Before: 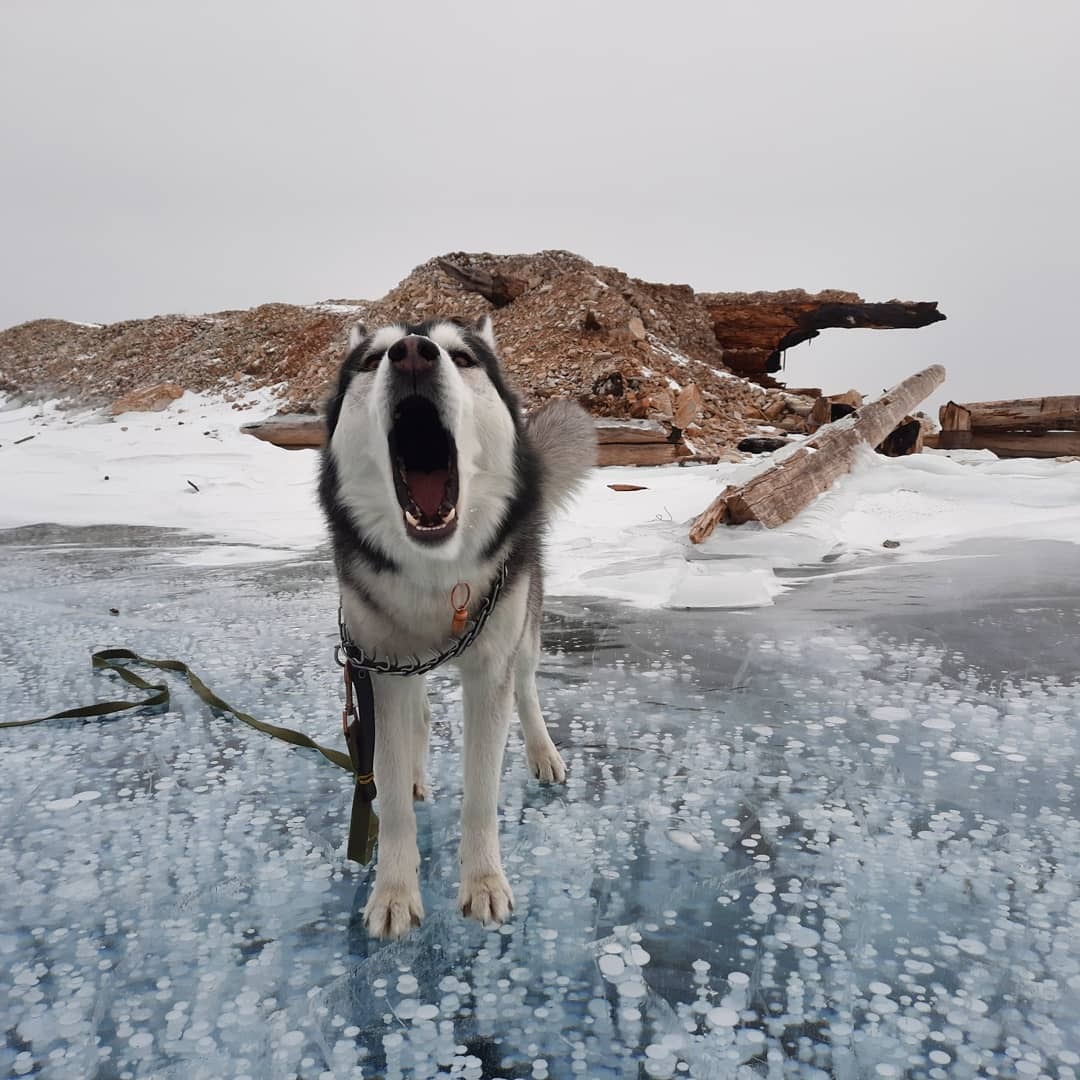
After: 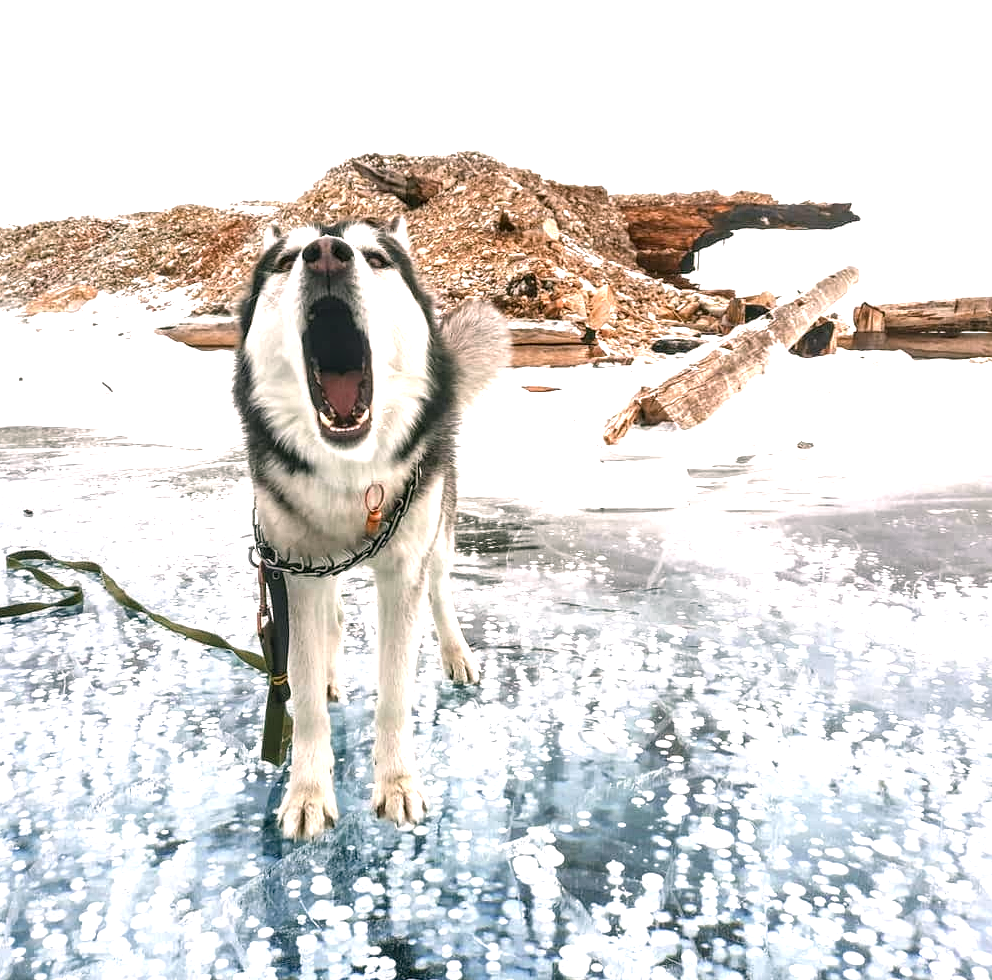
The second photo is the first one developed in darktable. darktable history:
crop and rotate: left 8.06%, top 9.241%
color correction: highlights a* 4.43, highlights b* 4.97, shadows a* -8.28, shadows b* 4.93
exposure: black level correction 0, exposure 1.625 EV, compensate highlight preservation false
local contrast: highlights 24%, detail 150%
